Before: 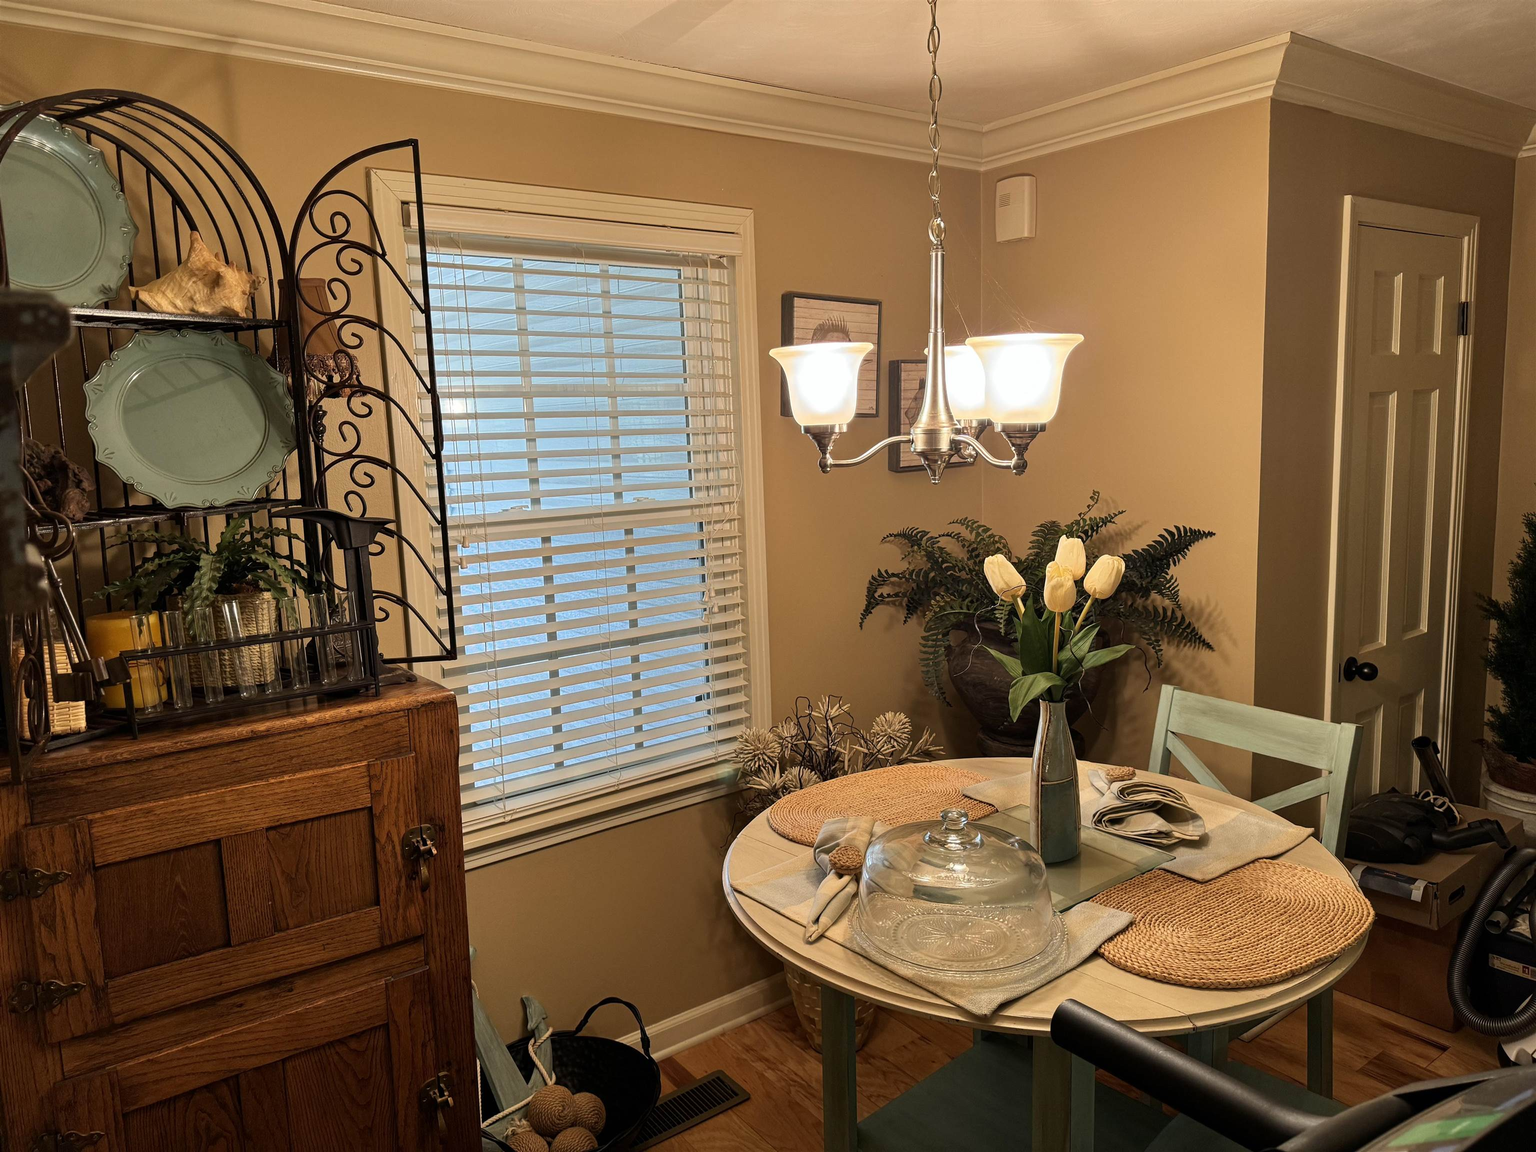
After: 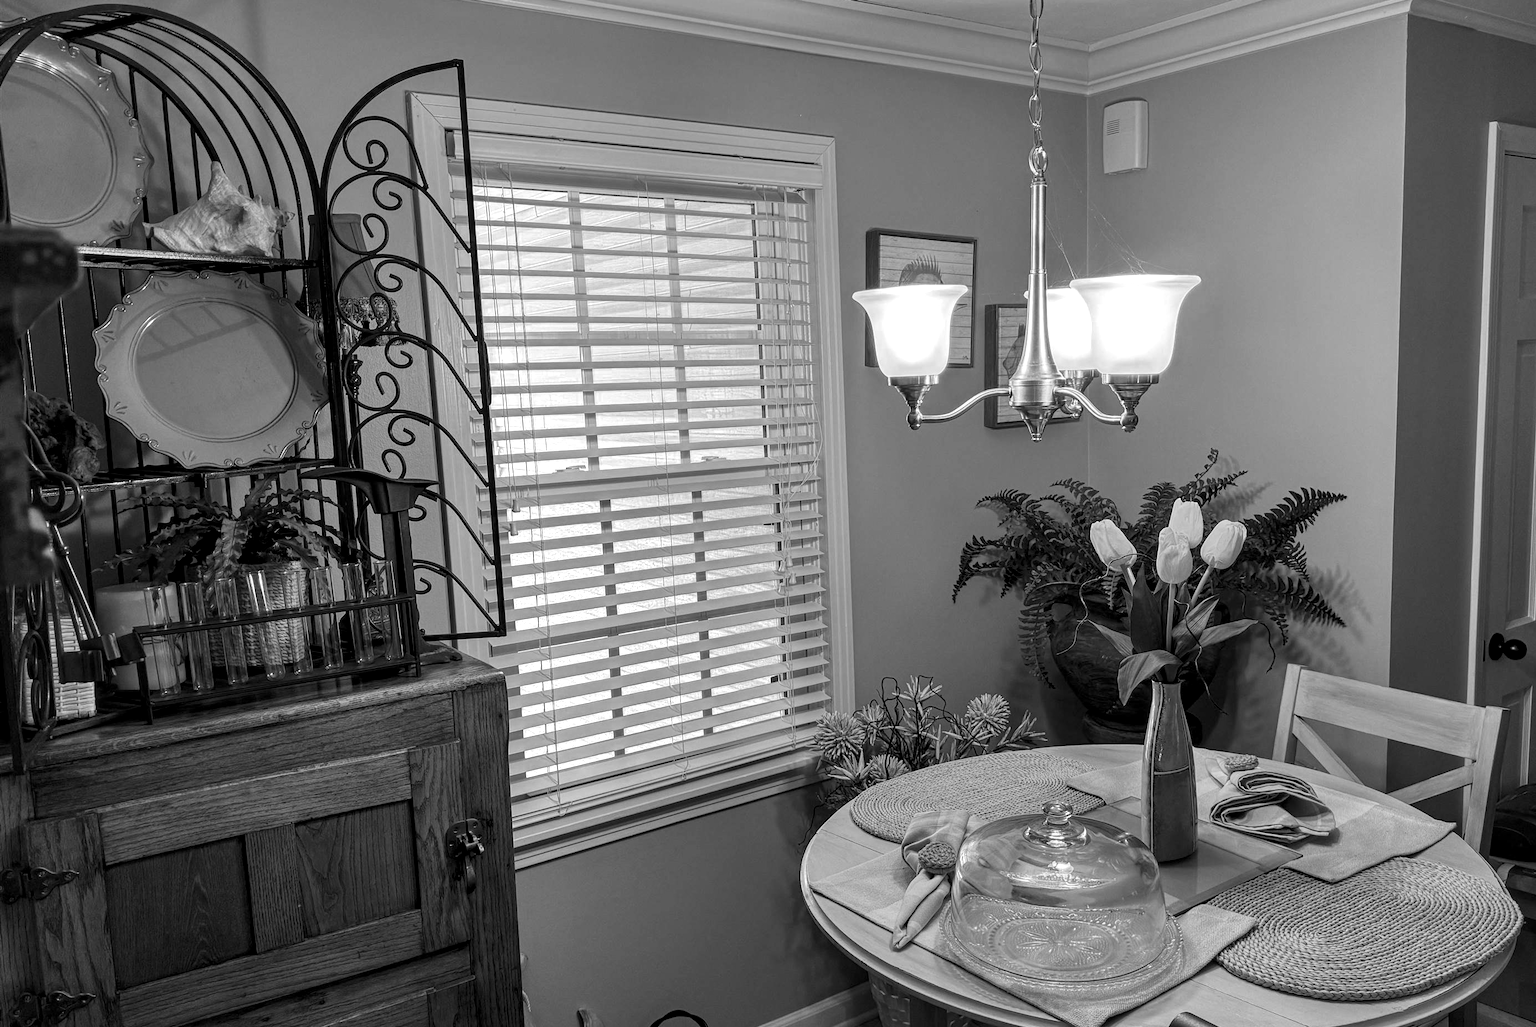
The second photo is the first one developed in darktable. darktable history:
crop: top 7.427%, right 9.731%, bottom 12.053%
color zones: curves: ch0 [(0, 0.613) (0.01, 0.613) (0.245, 0.448) (0.498, 0.529) (0.642, 0.665) (0.879, 0.777) (0.99, 0.613)]; ch1 [(0, 0) (0.143, 0) (0.286, 0) (0.429, 0) (0.571, 0) (0.714, 0) (0.857, 0)]
sharpen: radius 5.272, amount 0.316, threshold 26.224
local contrast: detail 130%
